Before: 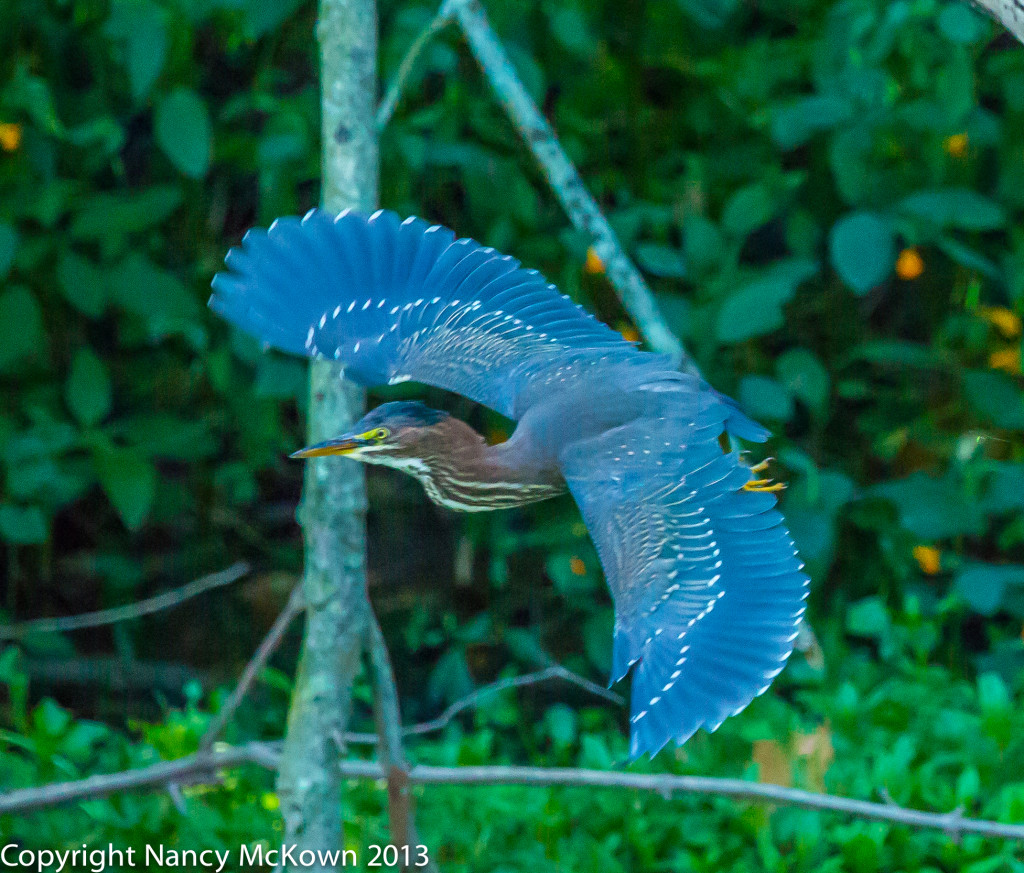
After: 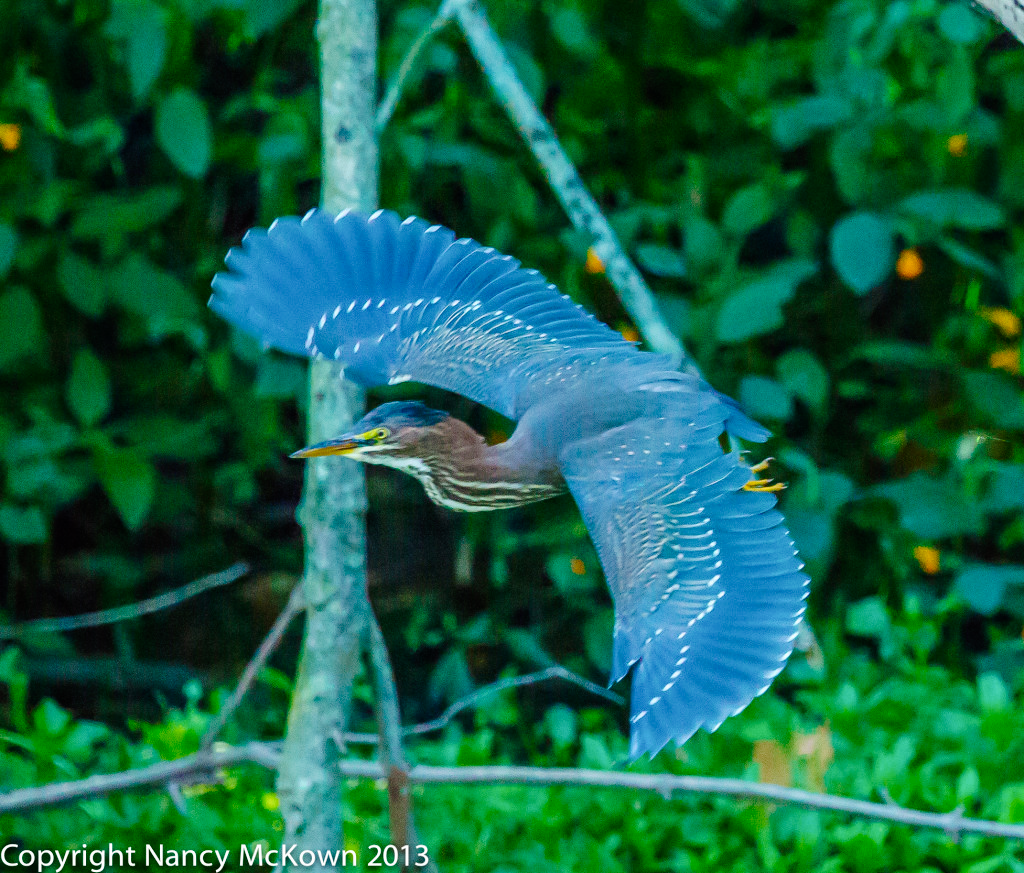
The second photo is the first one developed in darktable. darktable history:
tone curve: curves: ch0 [(0, 0) (0.081, 0.044) (0.185, 0.145) (0.283, 0.273) (0.405, 0.449) (0.495, 0.554) (0.686, 0.743) (0.826, 0.853) (0.978, 0.988)]; ch1 [(0, 0) (0.147, 0.166) (0.321, 0.362) (0.371, 0.402) (0.423, 0.426) (0.479, 0.472) (0.505, 0.497) (0.521, 0.506) (0.551, 0.546) (0.586, 0.571) (0.625, 0.638) (0.68, 0.715) (1, 1)]; ch2 [(0, 0) (0.346, 0.378) (0.404, 0.427) (0.502, 0.498) (0.531, 0.517) (0.547, 0.526) (0.582, 0.571) (0.629, 0.626) (0.717, 0.678) (1, 1)], preserve colors none
